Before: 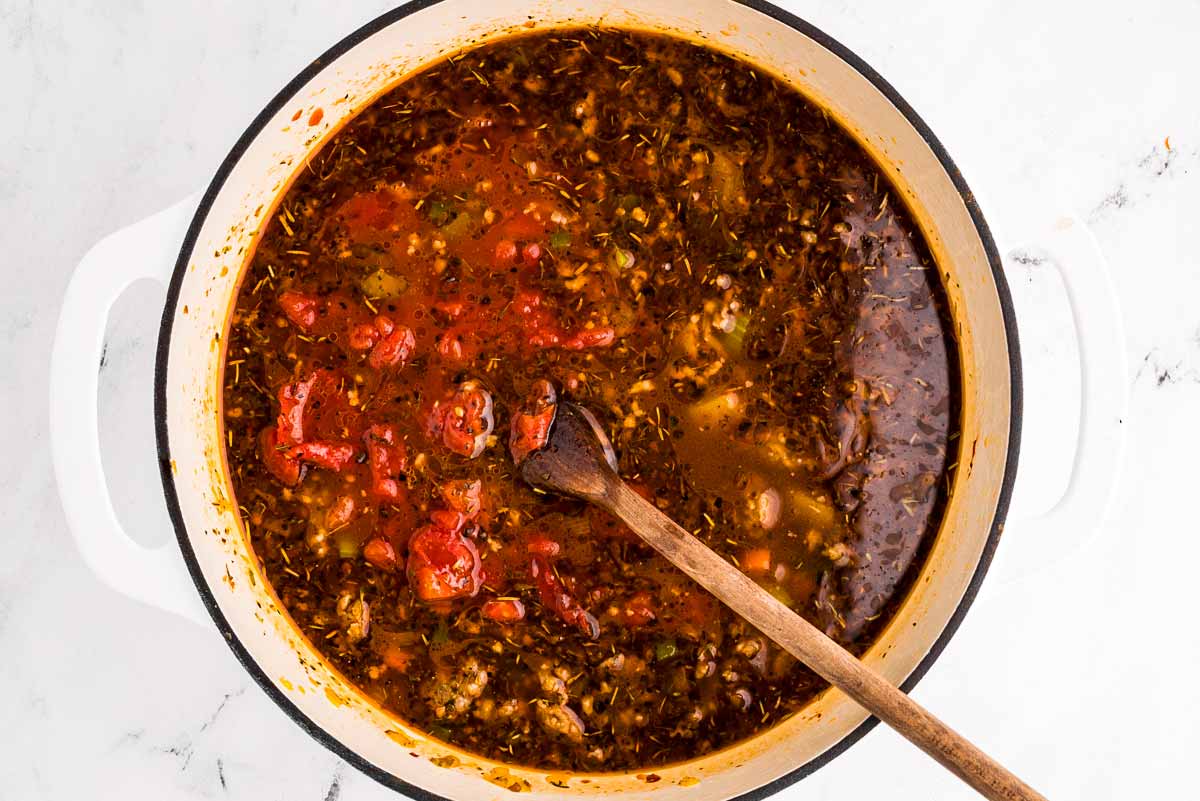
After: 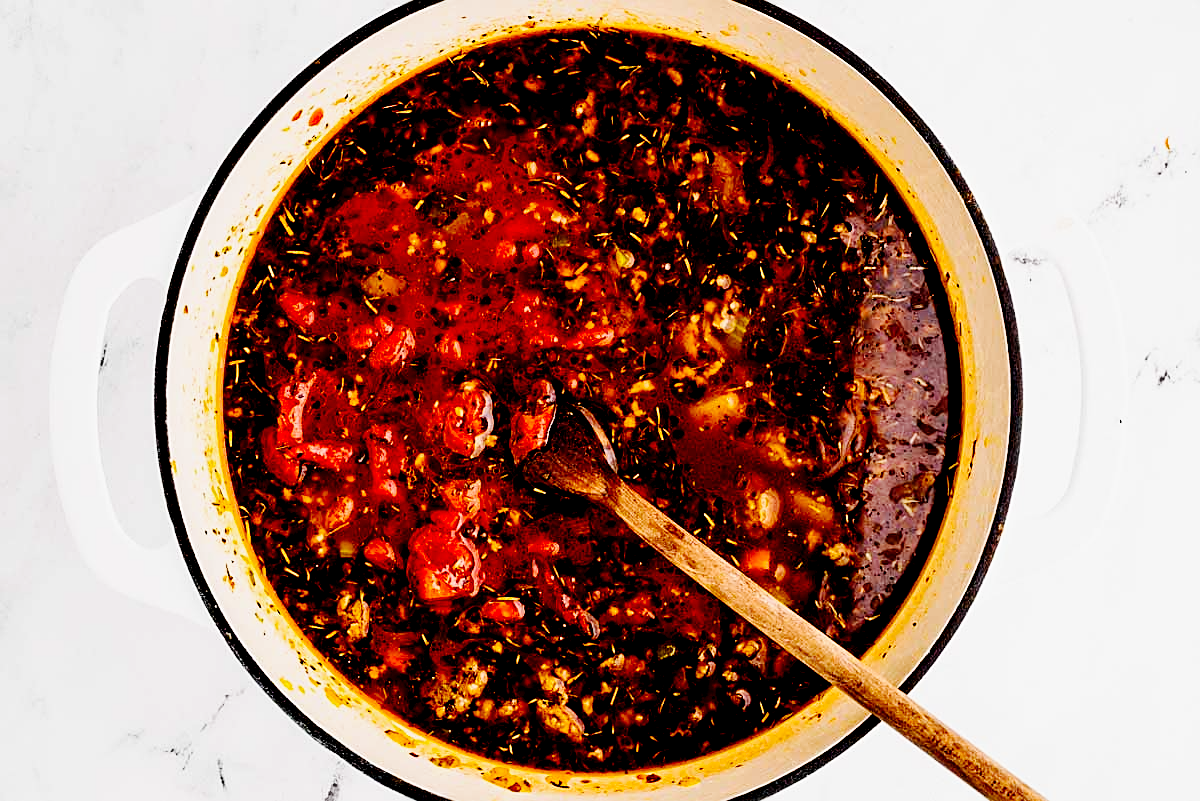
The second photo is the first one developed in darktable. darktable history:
exposure: black level correction 0.046, exposure -0.228 EV, compensate highlight preservation false
sharpen: on, module defaults
base curve: curves: ch0 [(0, 0) (0.036, 0.025) (0.121, 0.166) (0.206, 0.329) (0.605, 0.79) (1, 1)], preserve colors none
